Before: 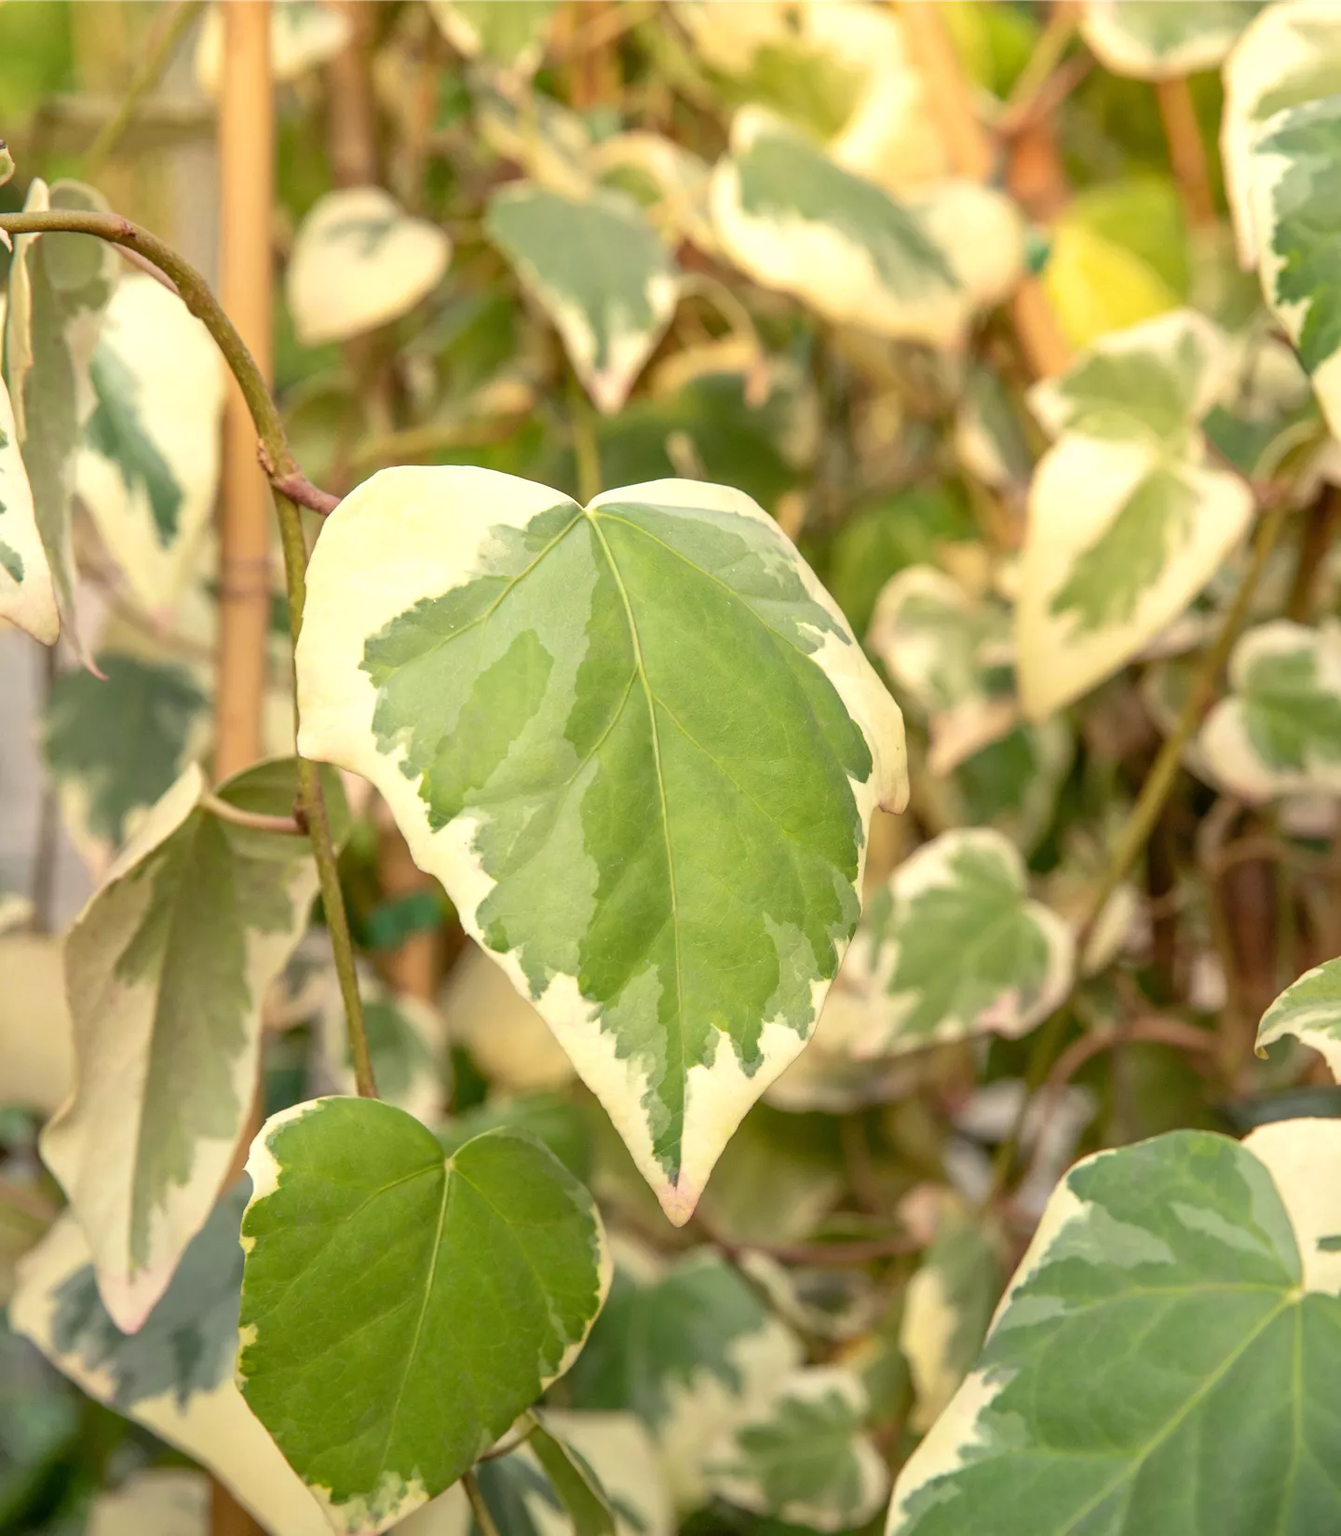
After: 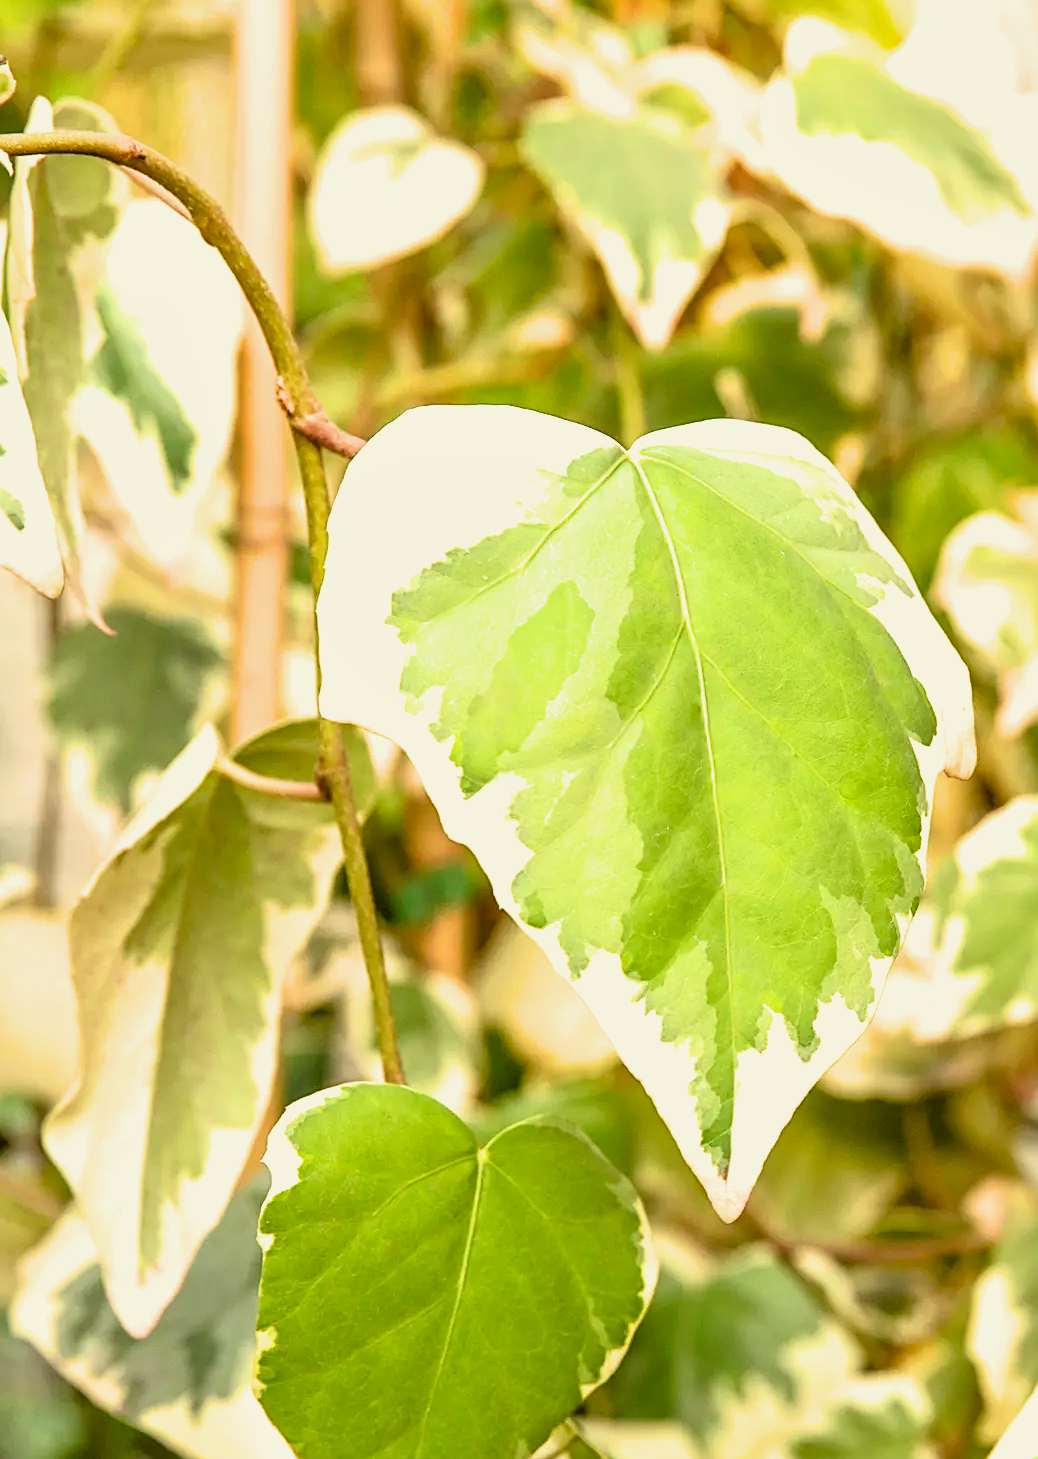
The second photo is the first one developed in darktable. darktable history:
contrast brightness saturation: contrast -0.091, brightness 0.041, saturation 0.085
exposure: exposure 0.603 EV, compensate exposure bias true, compensate highlight preservation false
crop: top 5.798%, right 27.854%, bottom 5.773%
sharpen: on, module defaults
color correction: highlights a* -1.74, highlights b* 10.05, shadows a* 0.525, shadows b* 18.7
filmic rgb: black relative exposure -3.65 EV, white relative exposure 2.44 EV, hardness 3.28, iterations of high-quality reconstruction 0
shadows and highlights: shadows 37.01, highlights -26.96, soften with gaussian
